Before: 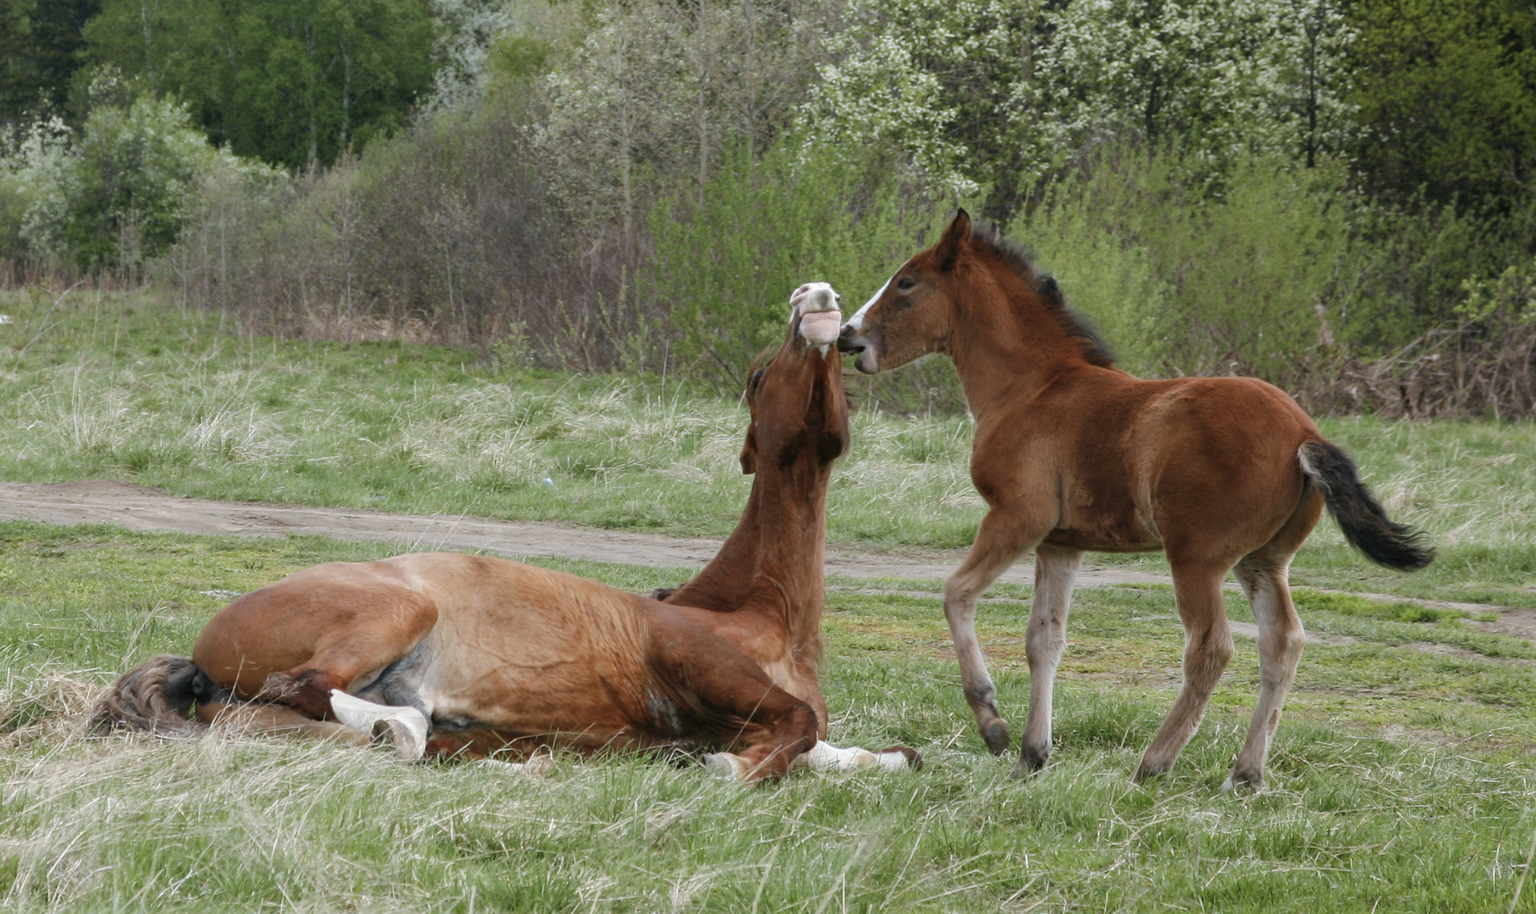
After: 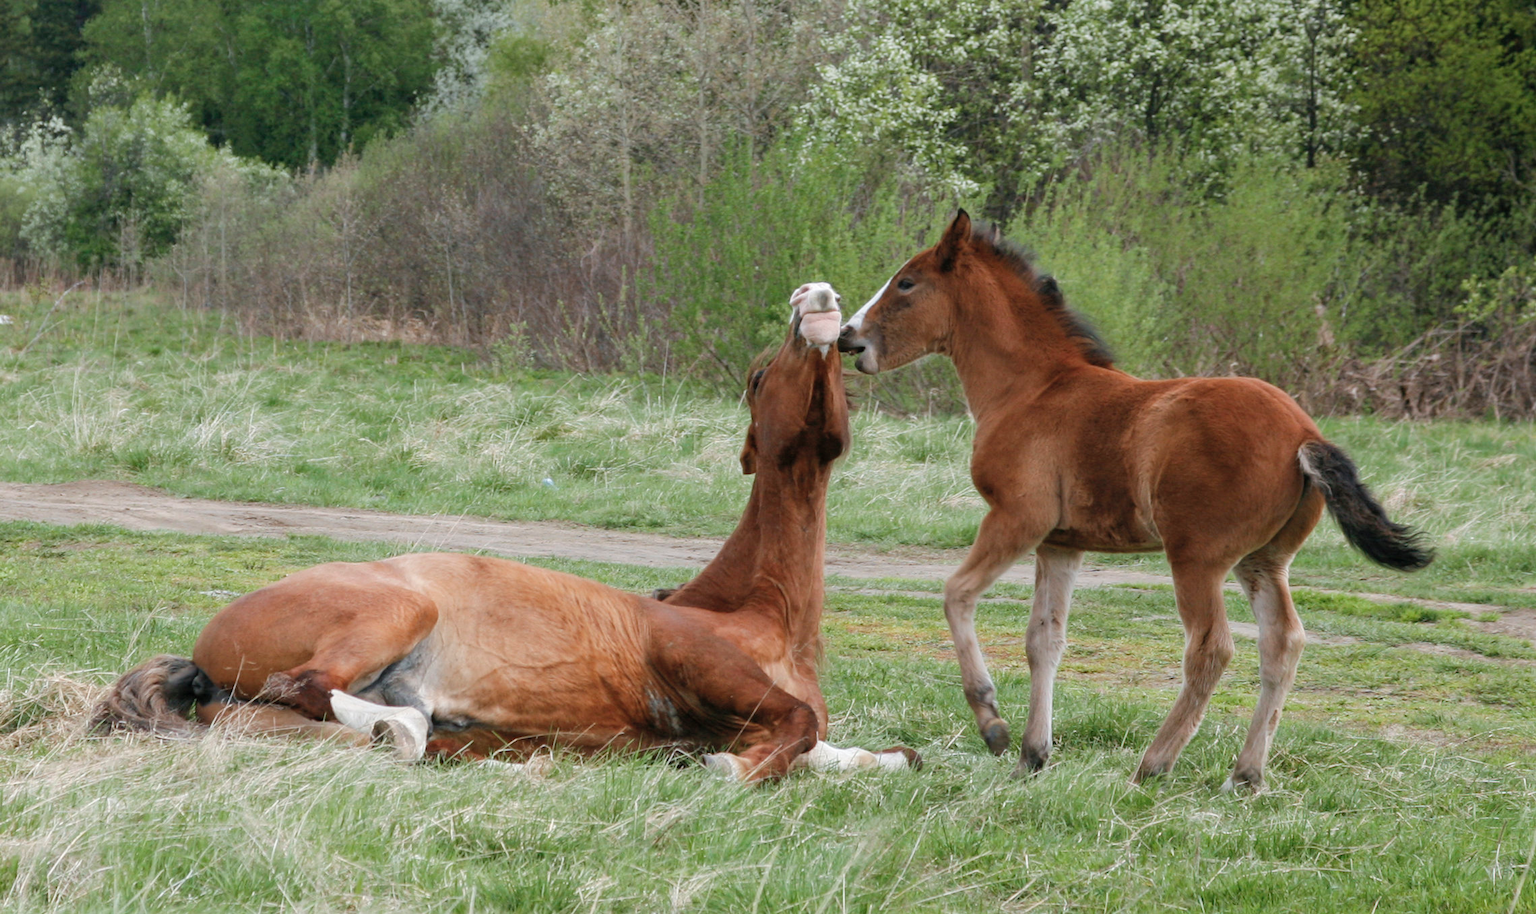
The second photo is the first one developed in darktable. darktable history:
contrast brightness saturation: contrast 0.052, brightness 0.067, saturation 0.014
